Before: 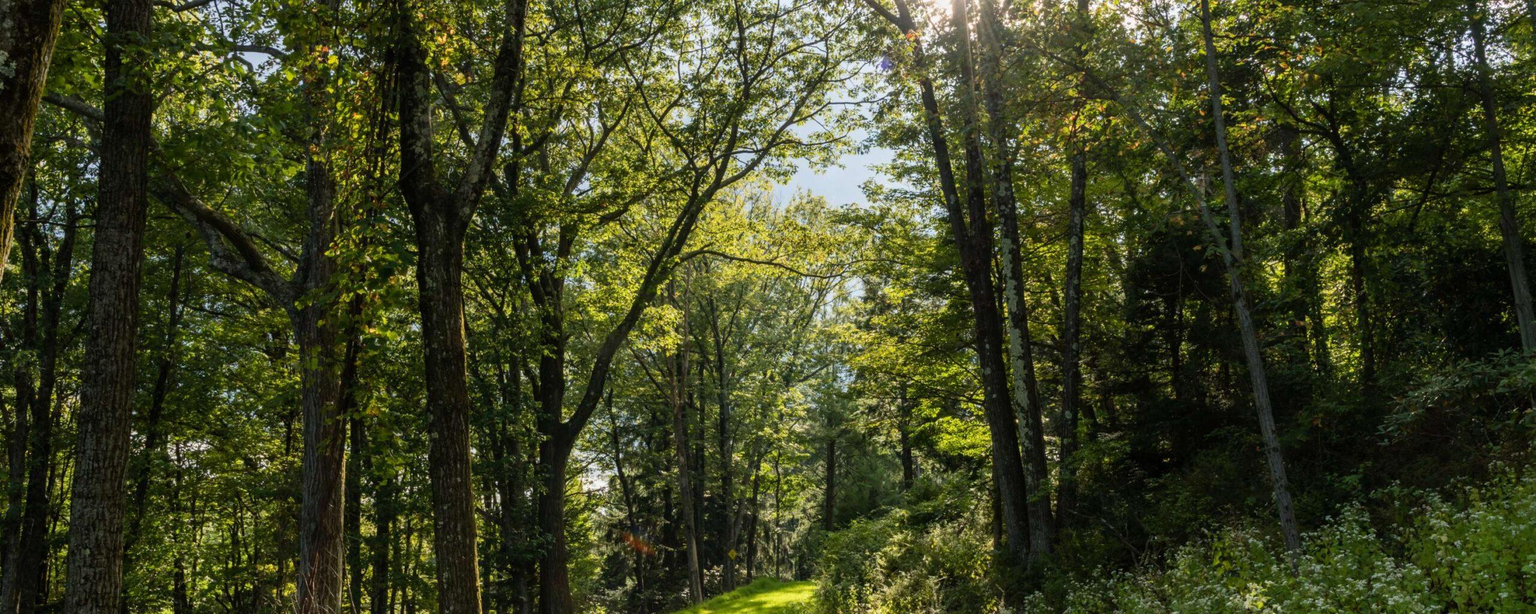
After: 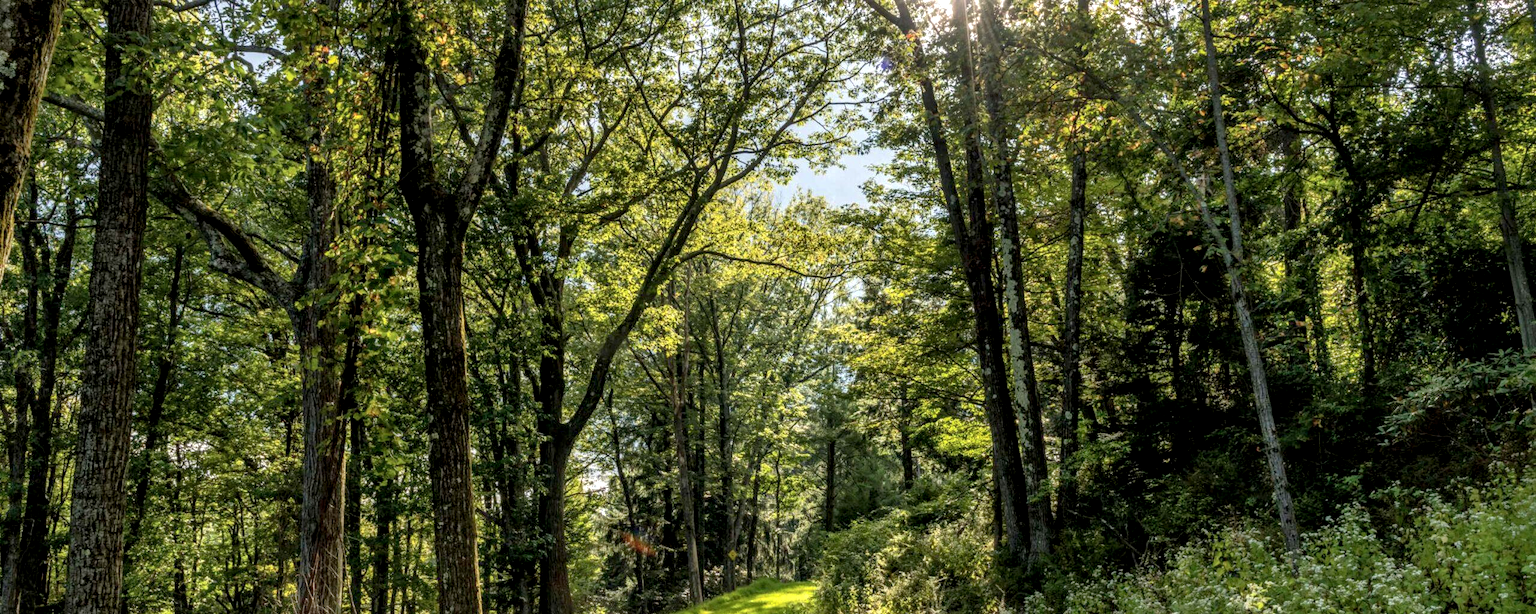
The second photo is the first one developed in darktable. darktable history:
local contrast: detail 160%
shadows and highlights: on, module defaults
